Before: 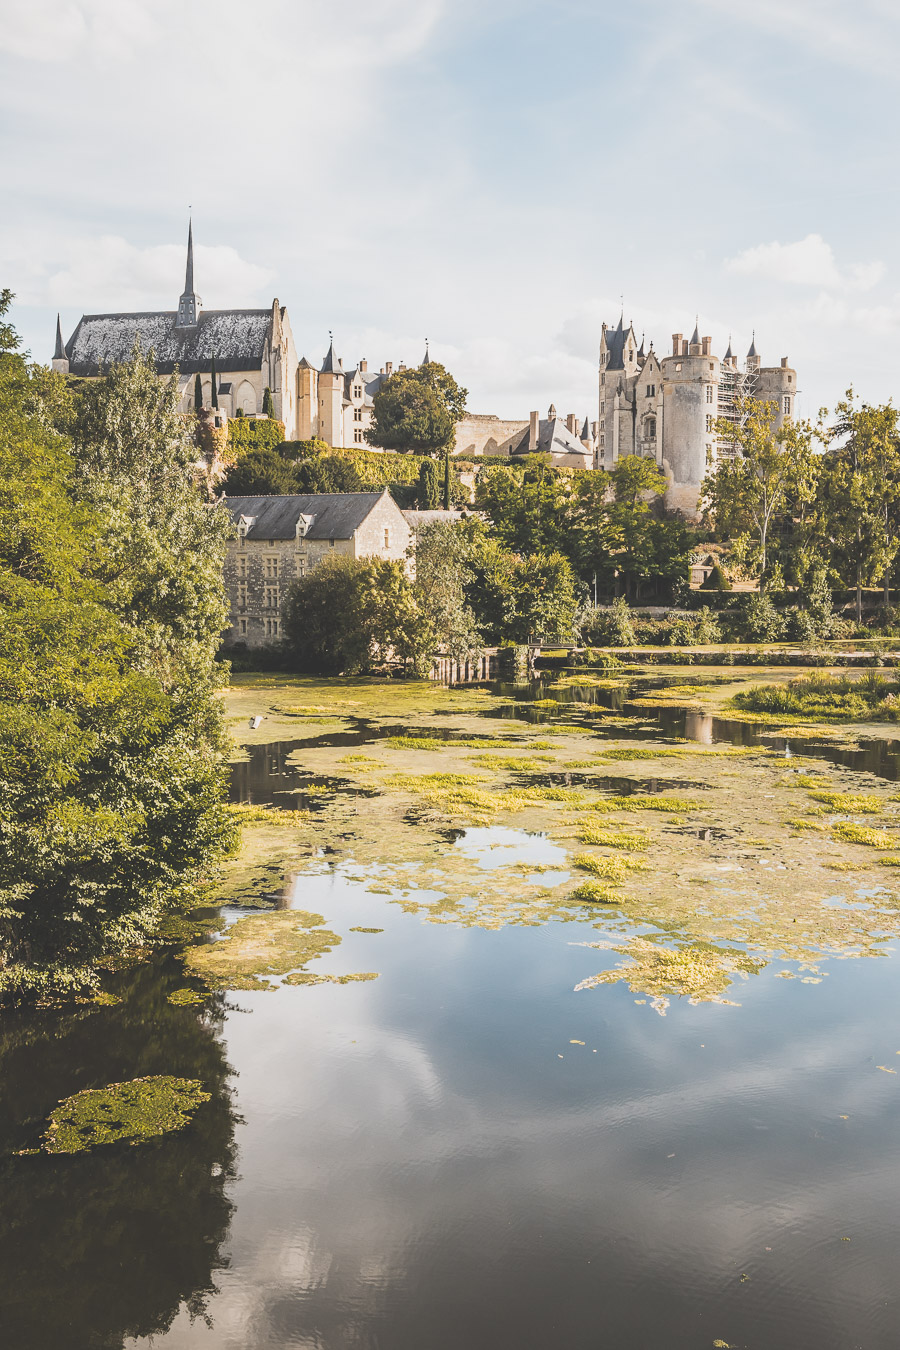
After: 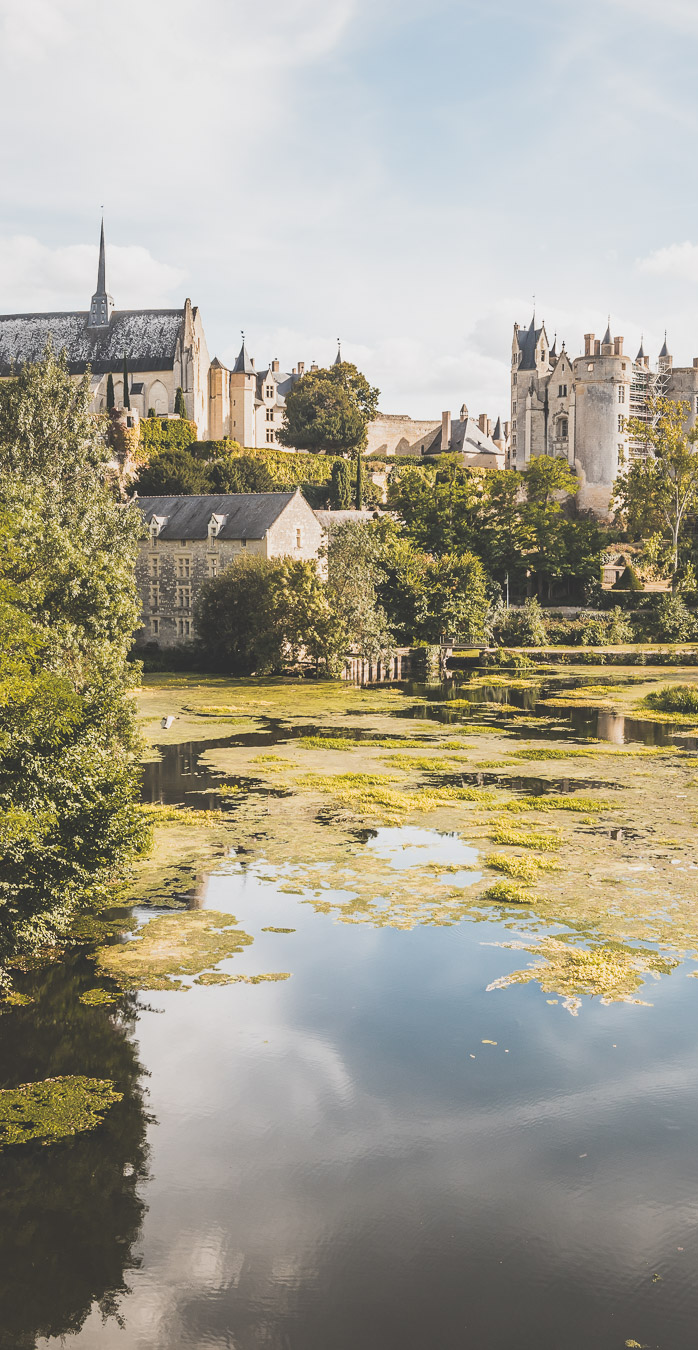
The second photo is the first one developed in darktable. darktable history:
crop: left 9.846%, right 12.494%
